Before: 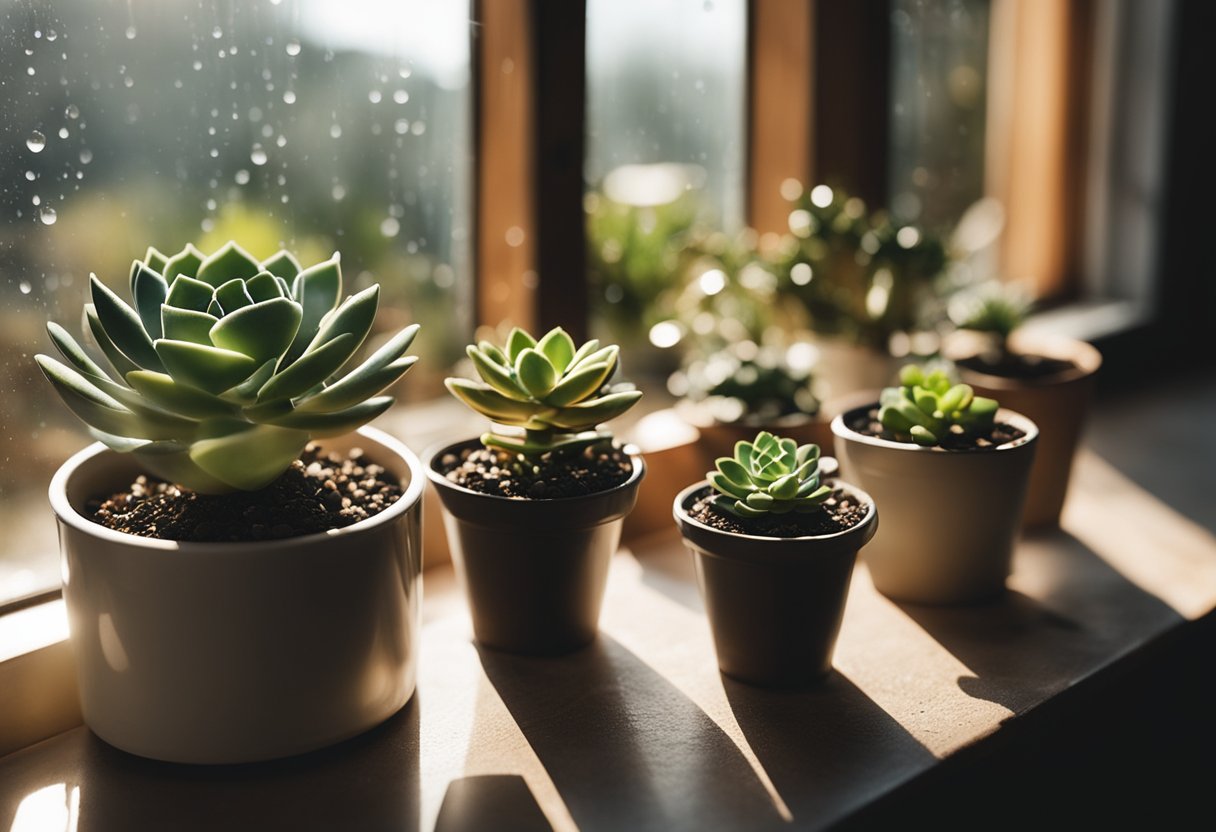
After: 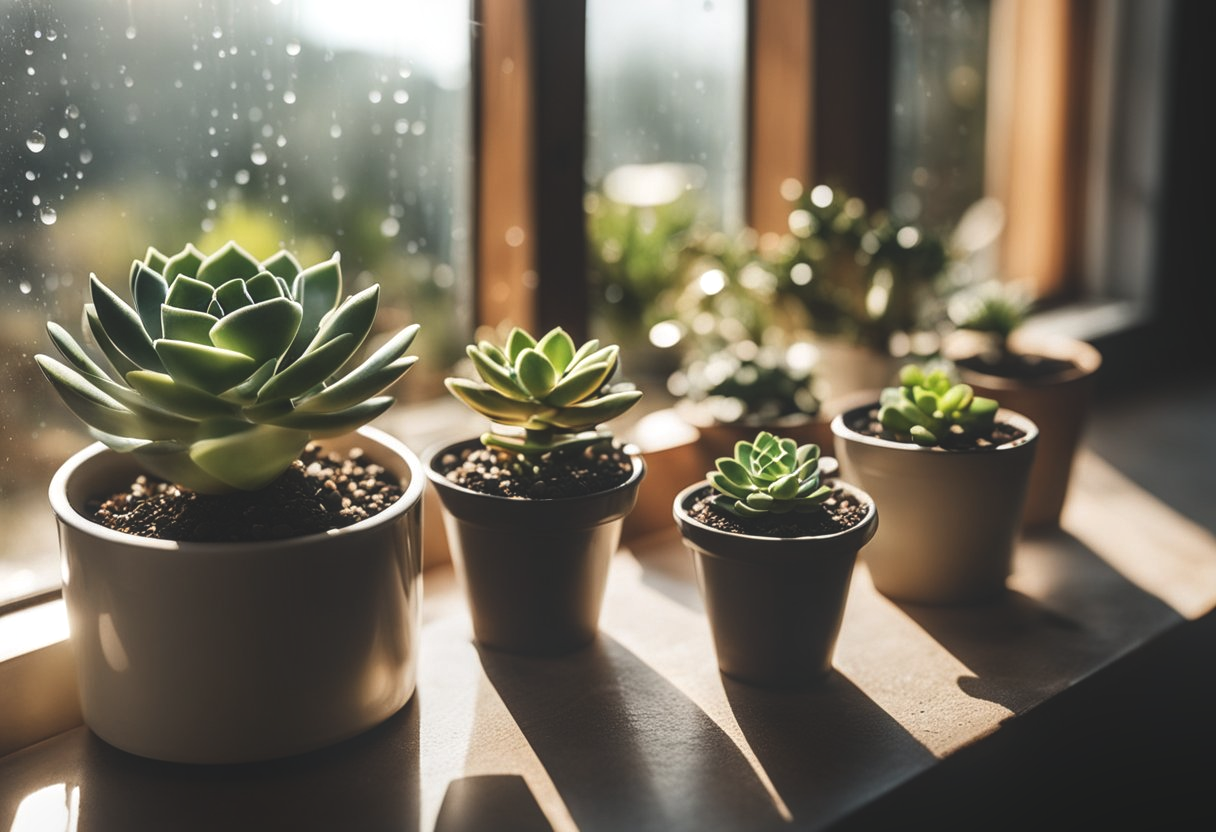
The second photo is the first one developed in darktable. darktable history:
shadows and highlights: shadows -54.3, highlights 86.09, soften with gaussian
exposure: black level correction -0.015, compensate highlight preservation false
local contrast: on, module defaults
